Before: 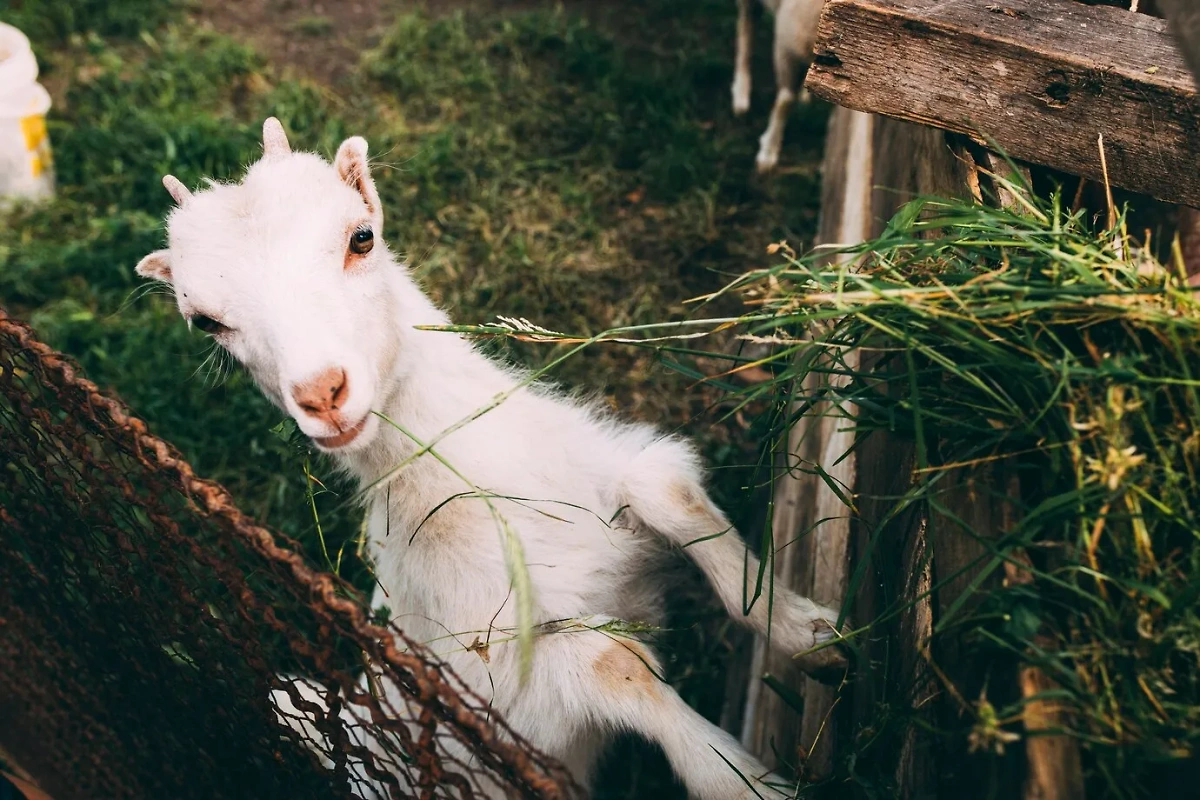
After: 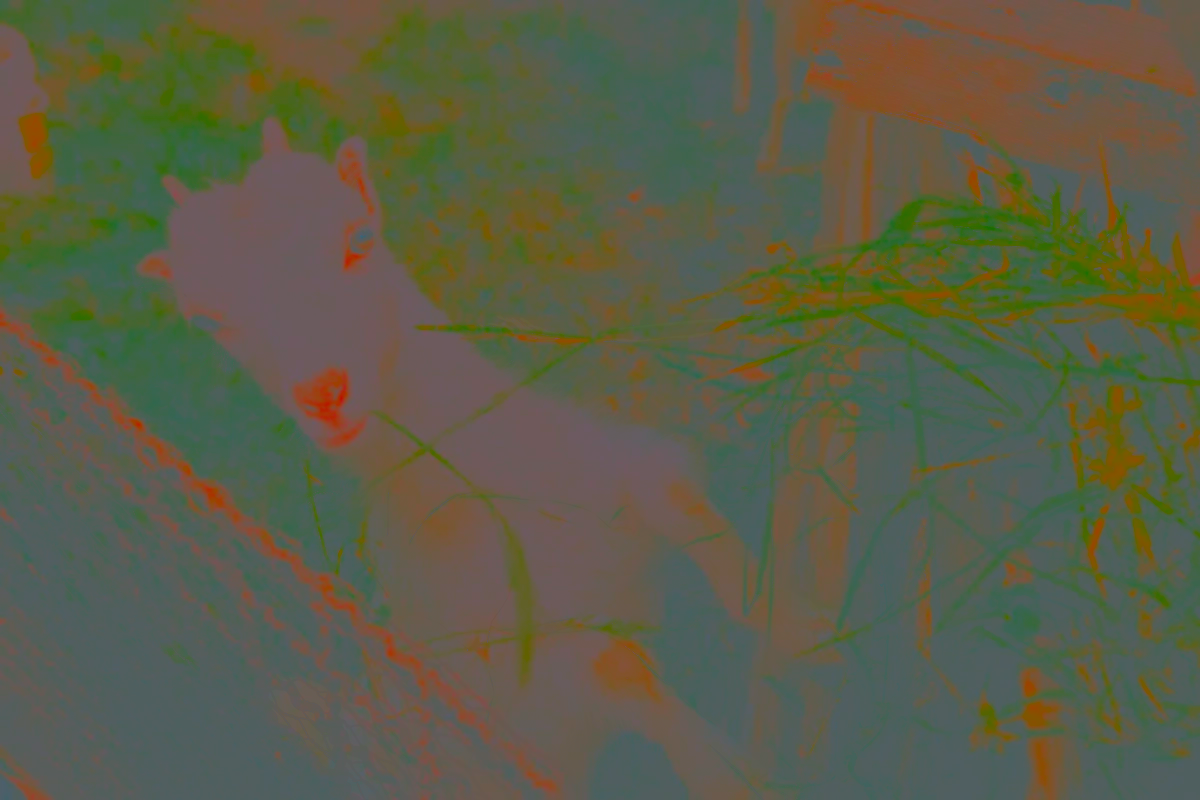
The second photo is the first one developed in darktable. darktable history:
local contrast: mode bilateral grid, contrast 20, coarseness 50, detail 150%, midtone range 0.2
contrast brightness saturation: contrast -0.99, brightness -0.17, saturation 0.75
tone equalizer: -8 EV -0.75 EV, -7 EV -0.7 EV, -6 EV -0.6 EV, -5 EV -0.4 EV, -3 EV 0.4 EV, -2 EV 0.6 EV, -1 EV 0.7 EV, +0 EV 0.75 EV, edges refinement/feathering 500, mask exposure compensation -1.57 EV, preserve details no
color correction: saturation 0.8
